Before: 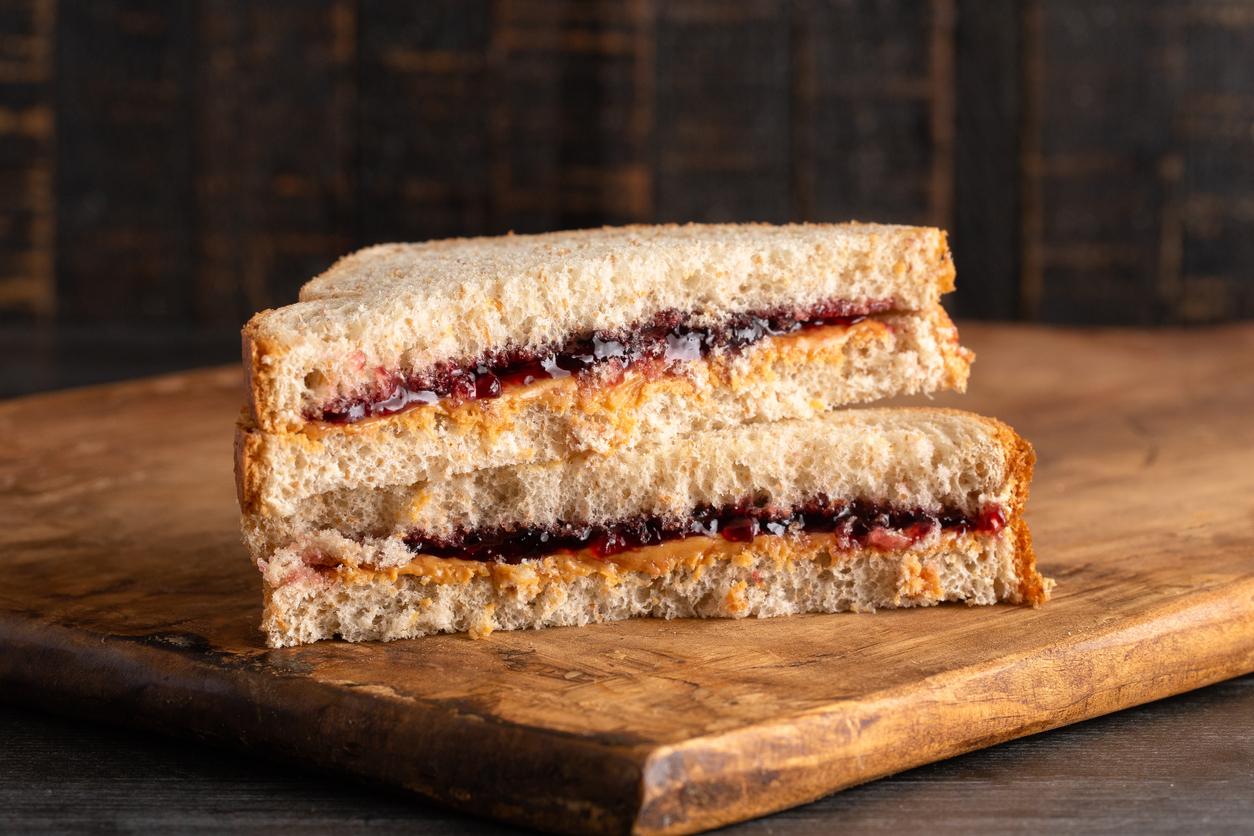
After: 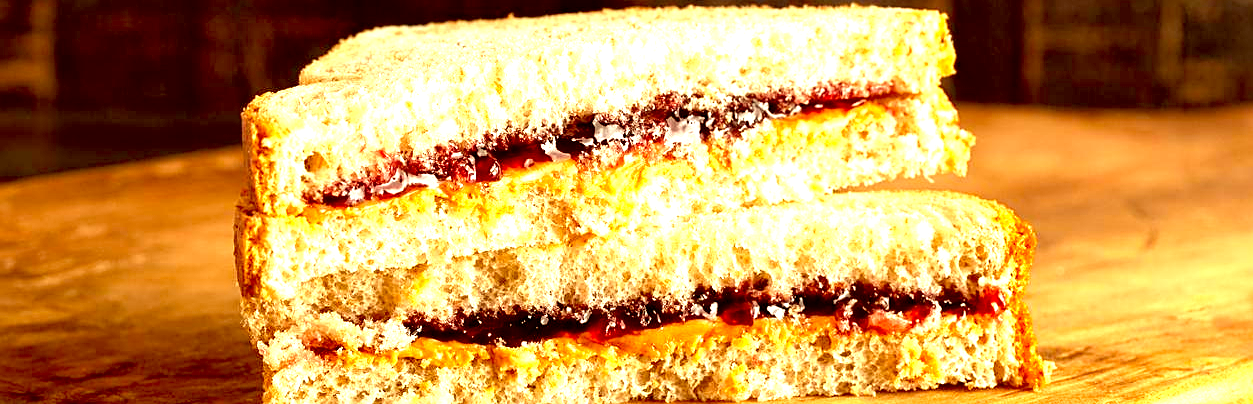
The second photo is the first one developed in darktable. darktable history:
crop and rotate: top 26.056%, bottom 25.543%
color correction: highlights a* 1.12, highlights b* 24.26, shadows a* 15.58, shadows b* 24.26
sharpen: on, module defaults
exposure: black level correction 0.009, exposure 1.425 EV, compensate highlight preservation false
